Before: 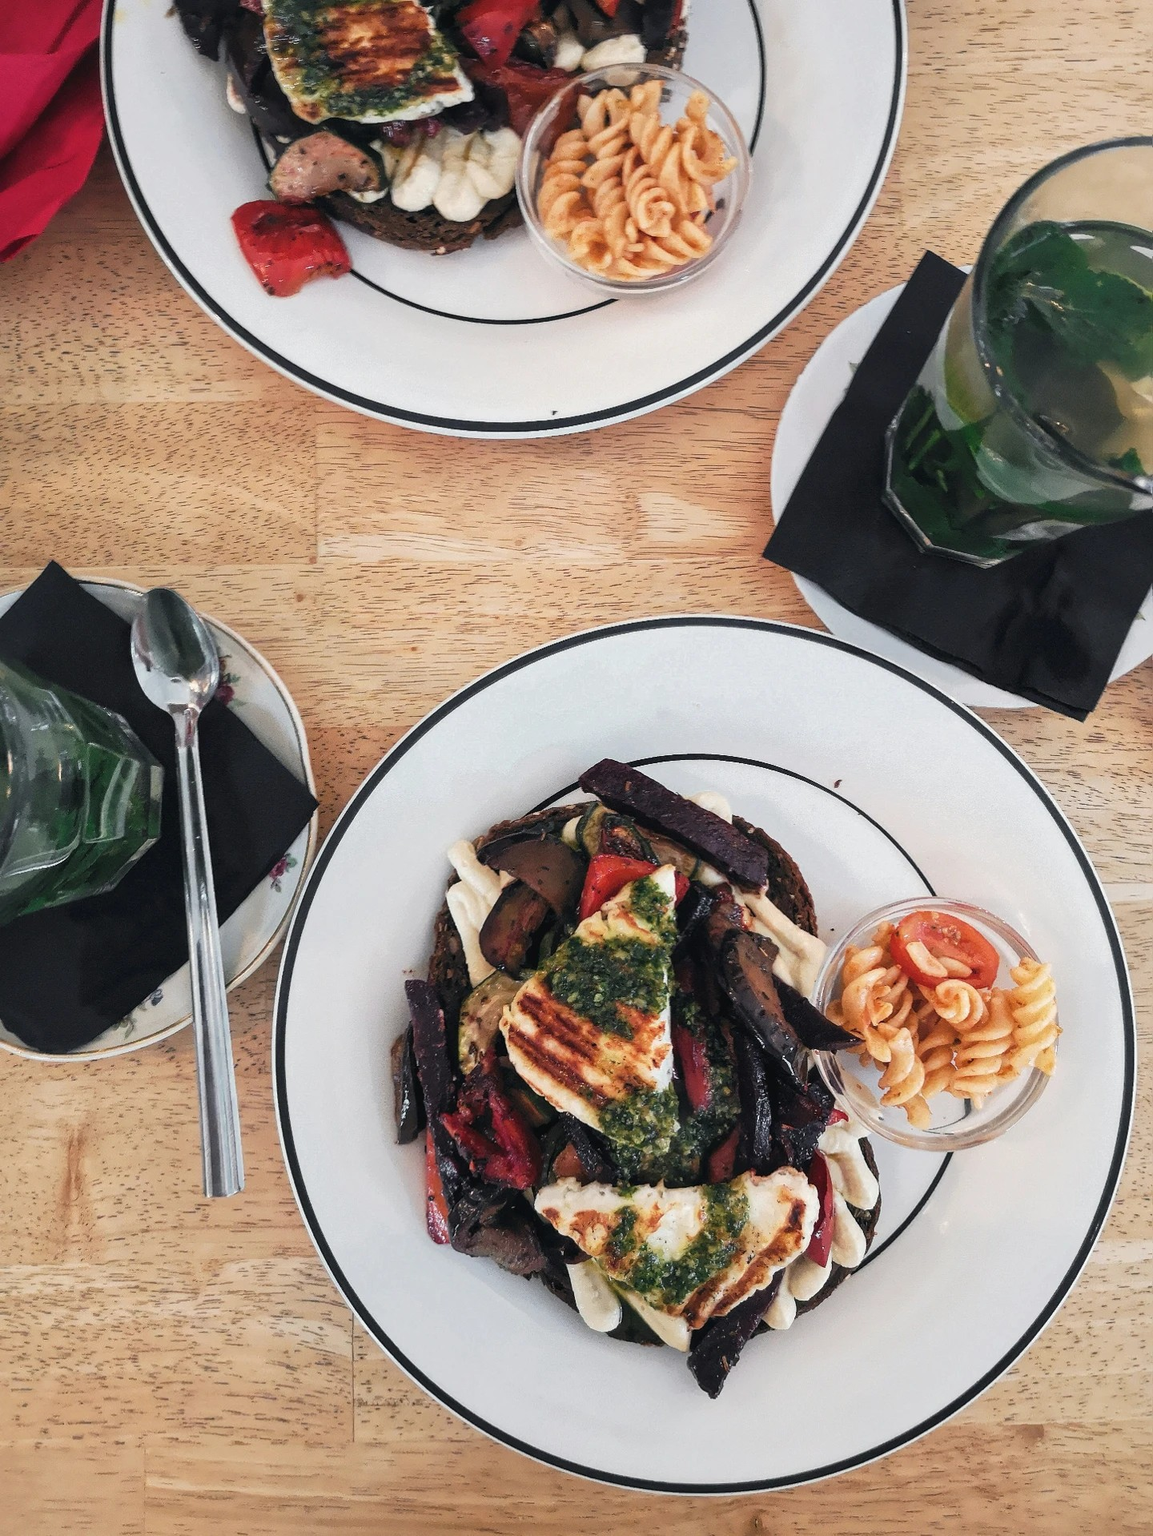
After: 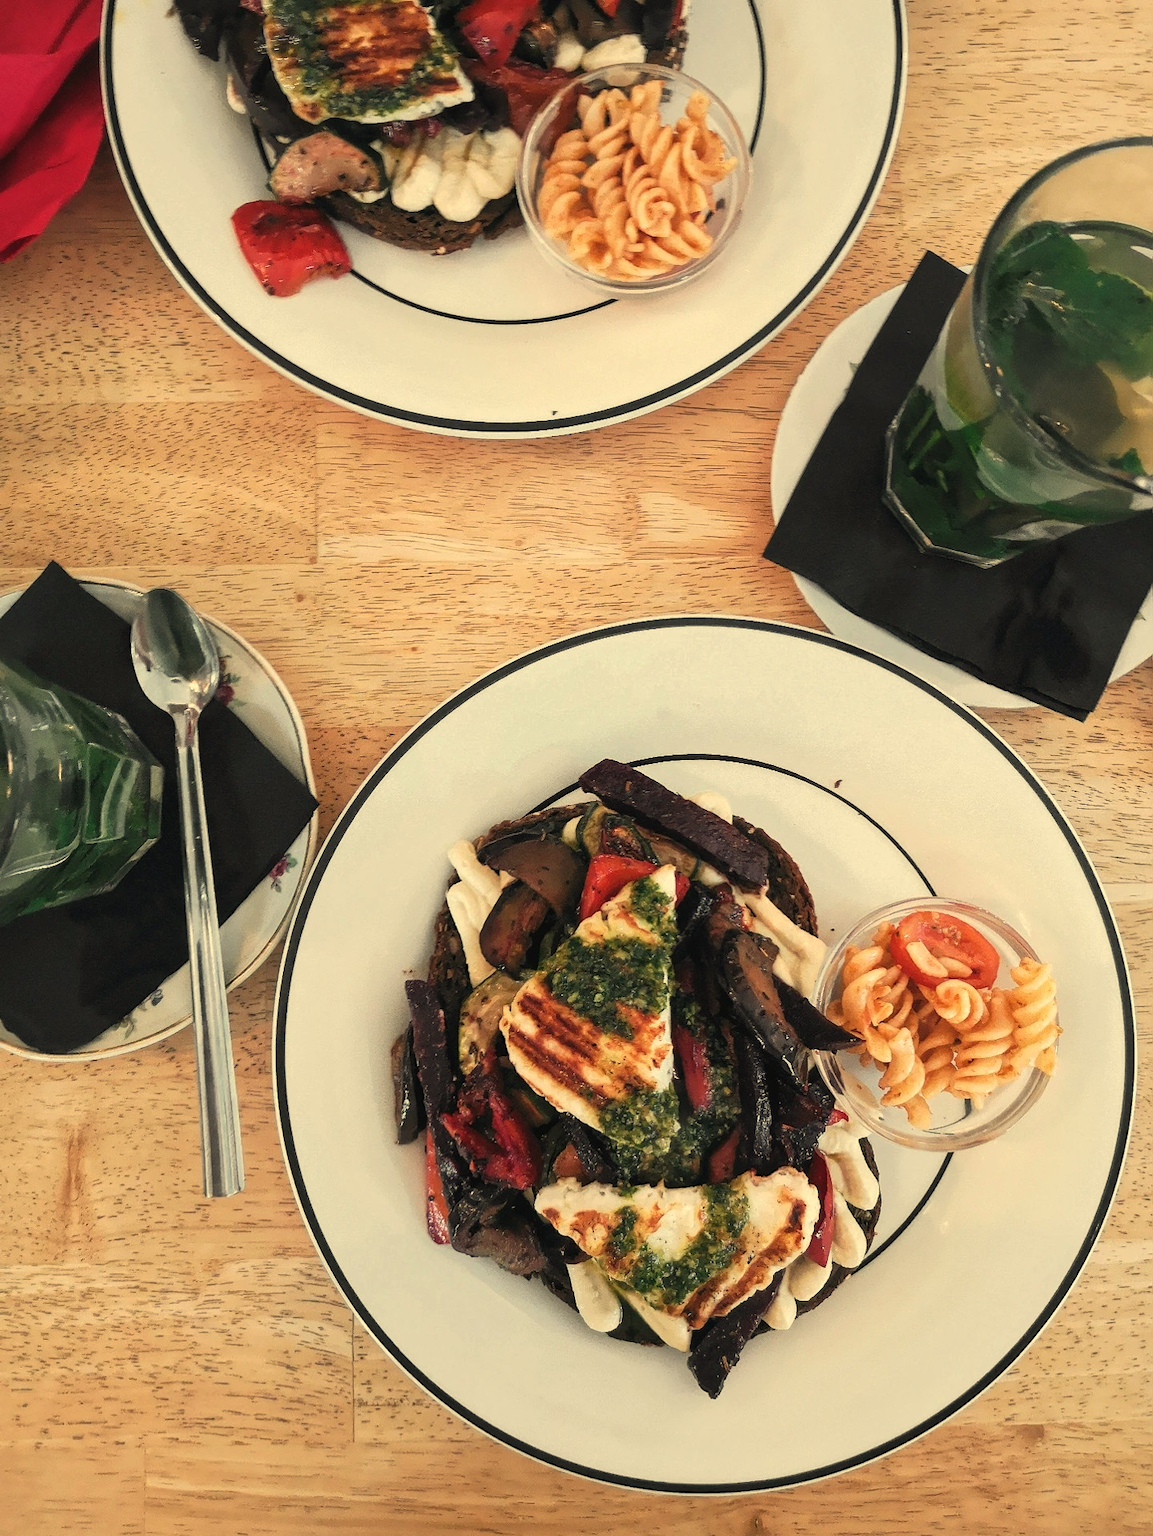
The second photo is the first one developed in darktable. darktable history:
tone equalizer: on, module defaults
white balance: red 1.08, blue 0.791
